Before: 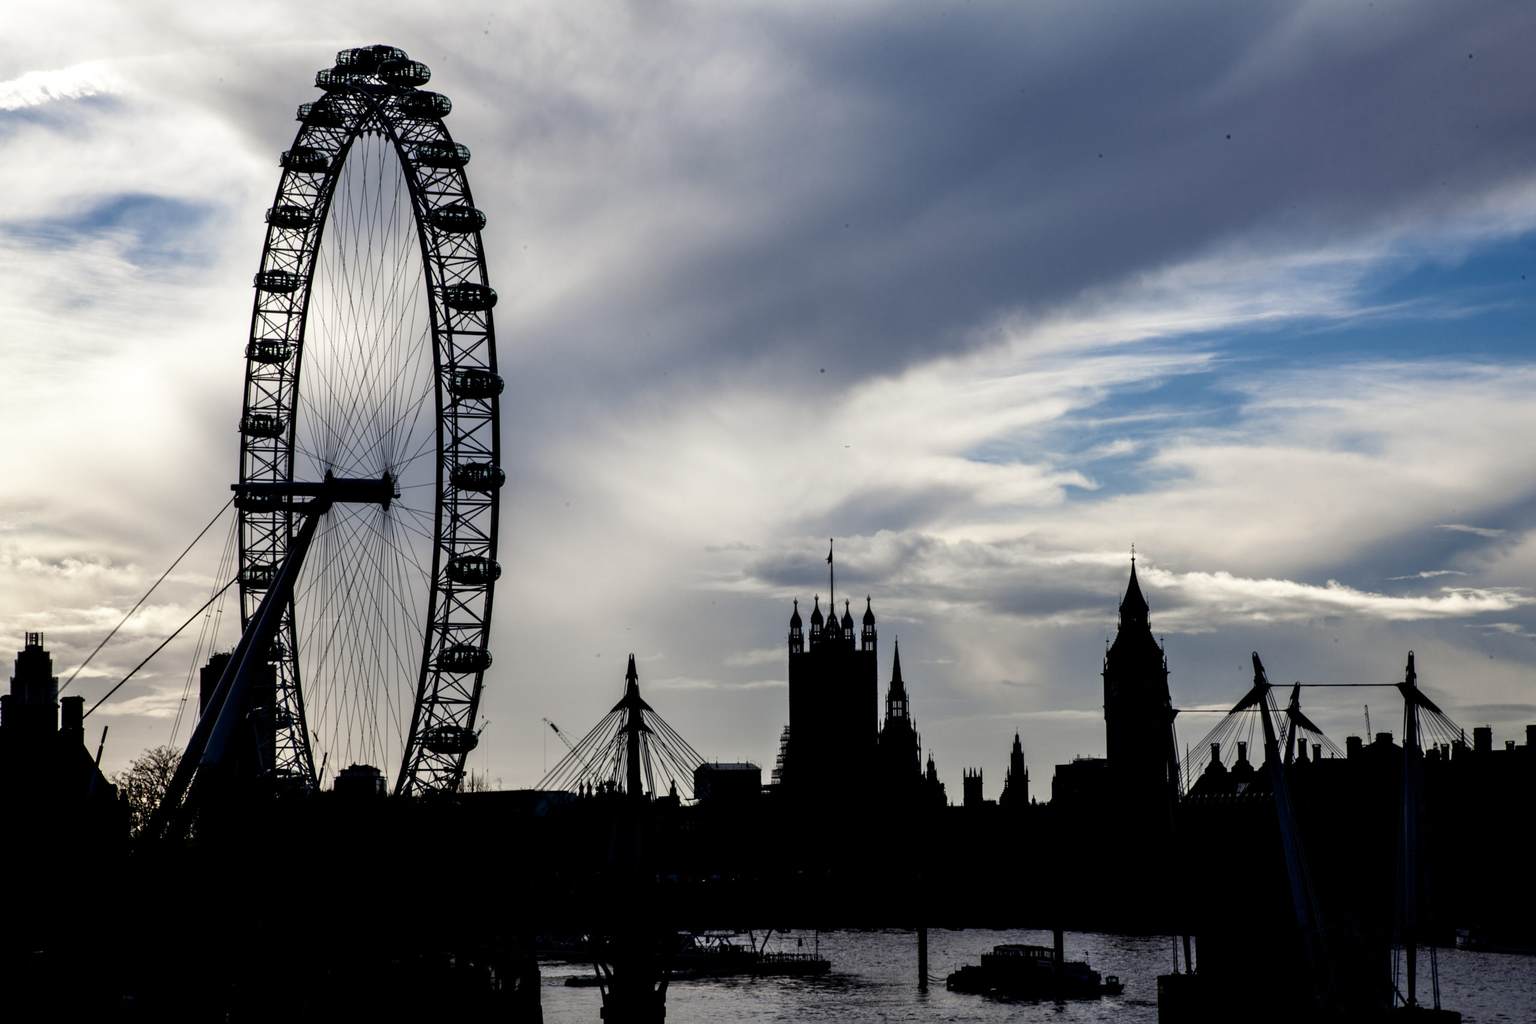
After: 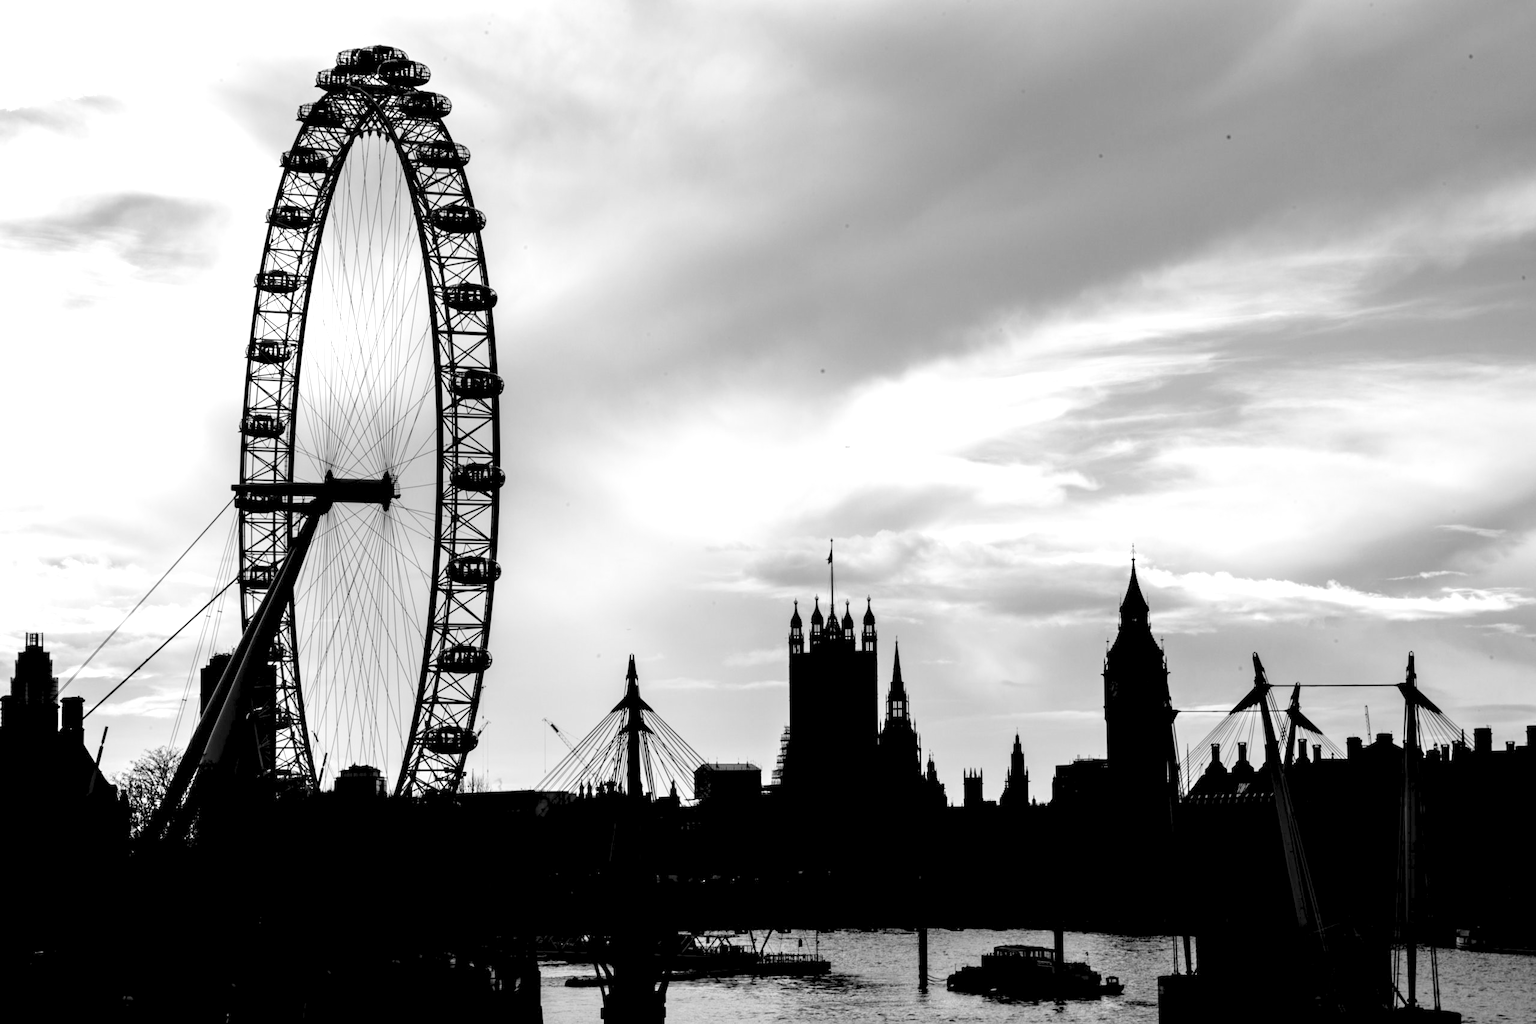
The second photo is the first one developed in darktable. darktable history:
levels: levels [0.008, 0.318, 0.836]
monochrome: on, module defaults
